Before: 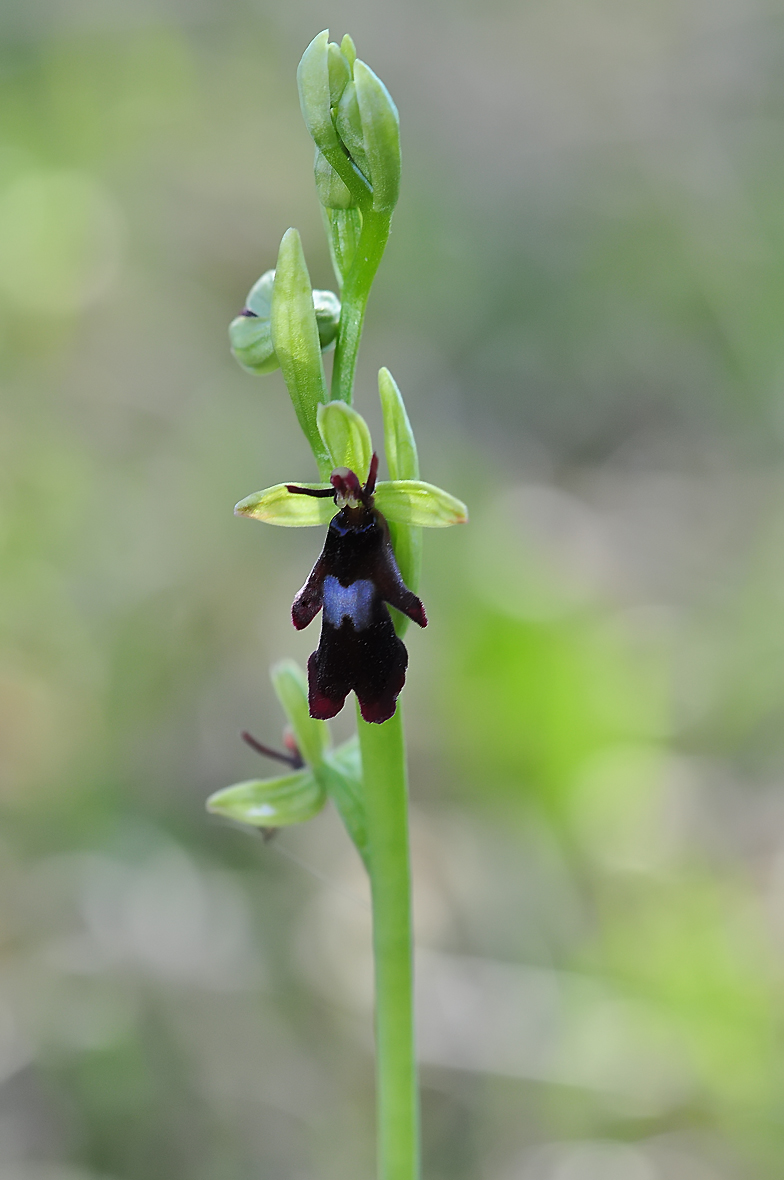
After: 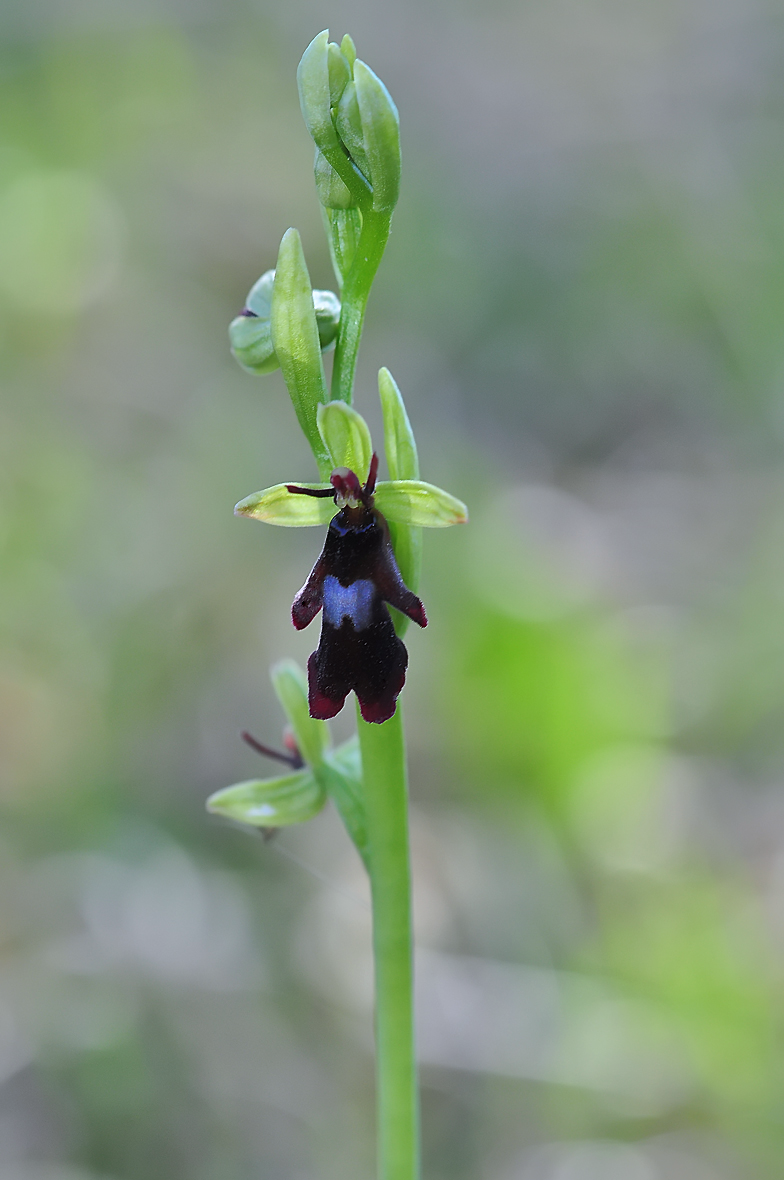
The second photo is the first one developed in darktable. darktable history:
color calibration: illuminant as shot in camera, x 0.358, y 0.373, temperature 4628.91 K
shadows and highlights: on, module defaults
